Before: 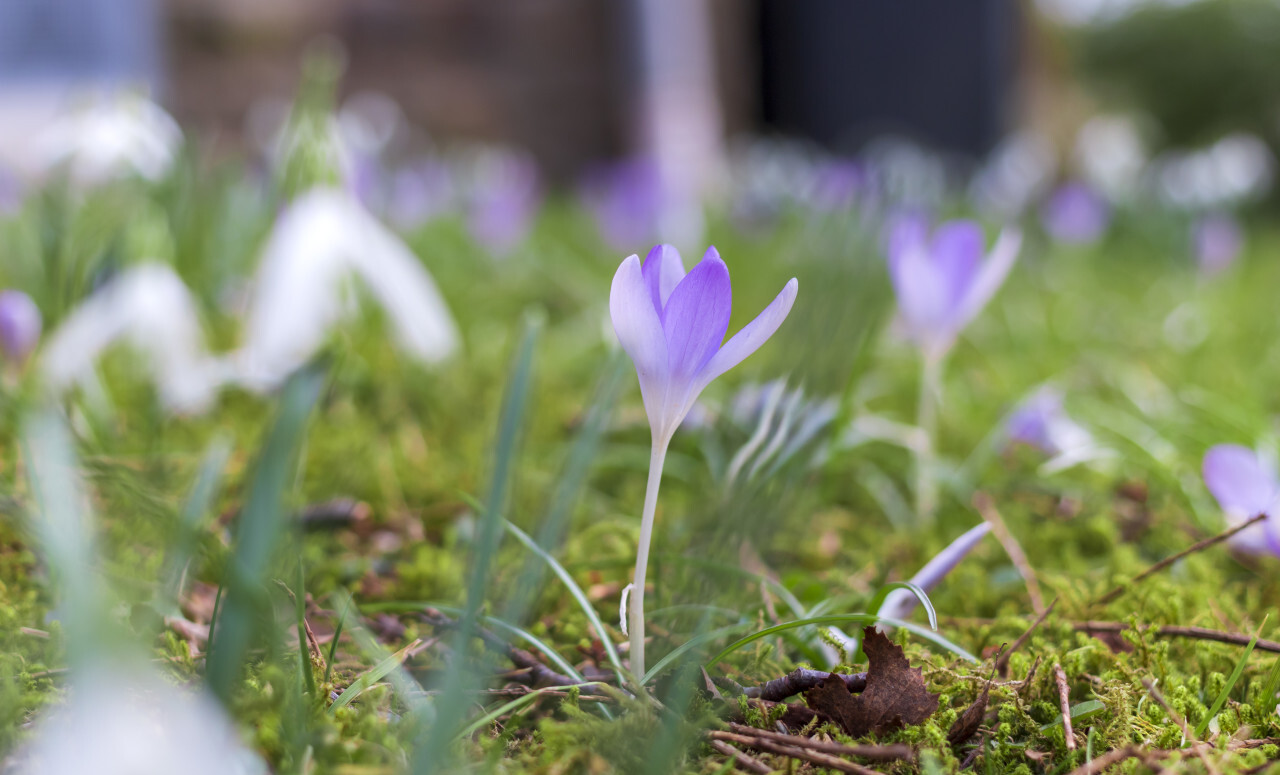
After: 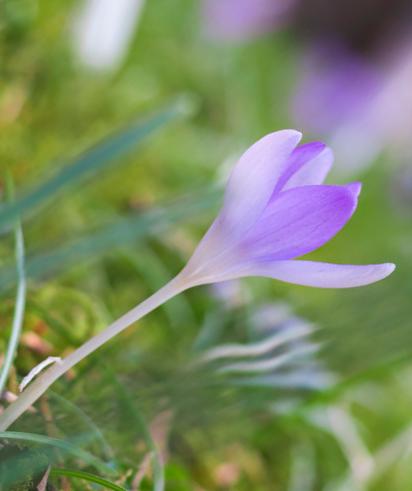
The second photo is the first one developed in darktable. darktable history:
crop and rotate: angle -46.23°, top 16.719%, right 0.858%, bottom 11.706%
